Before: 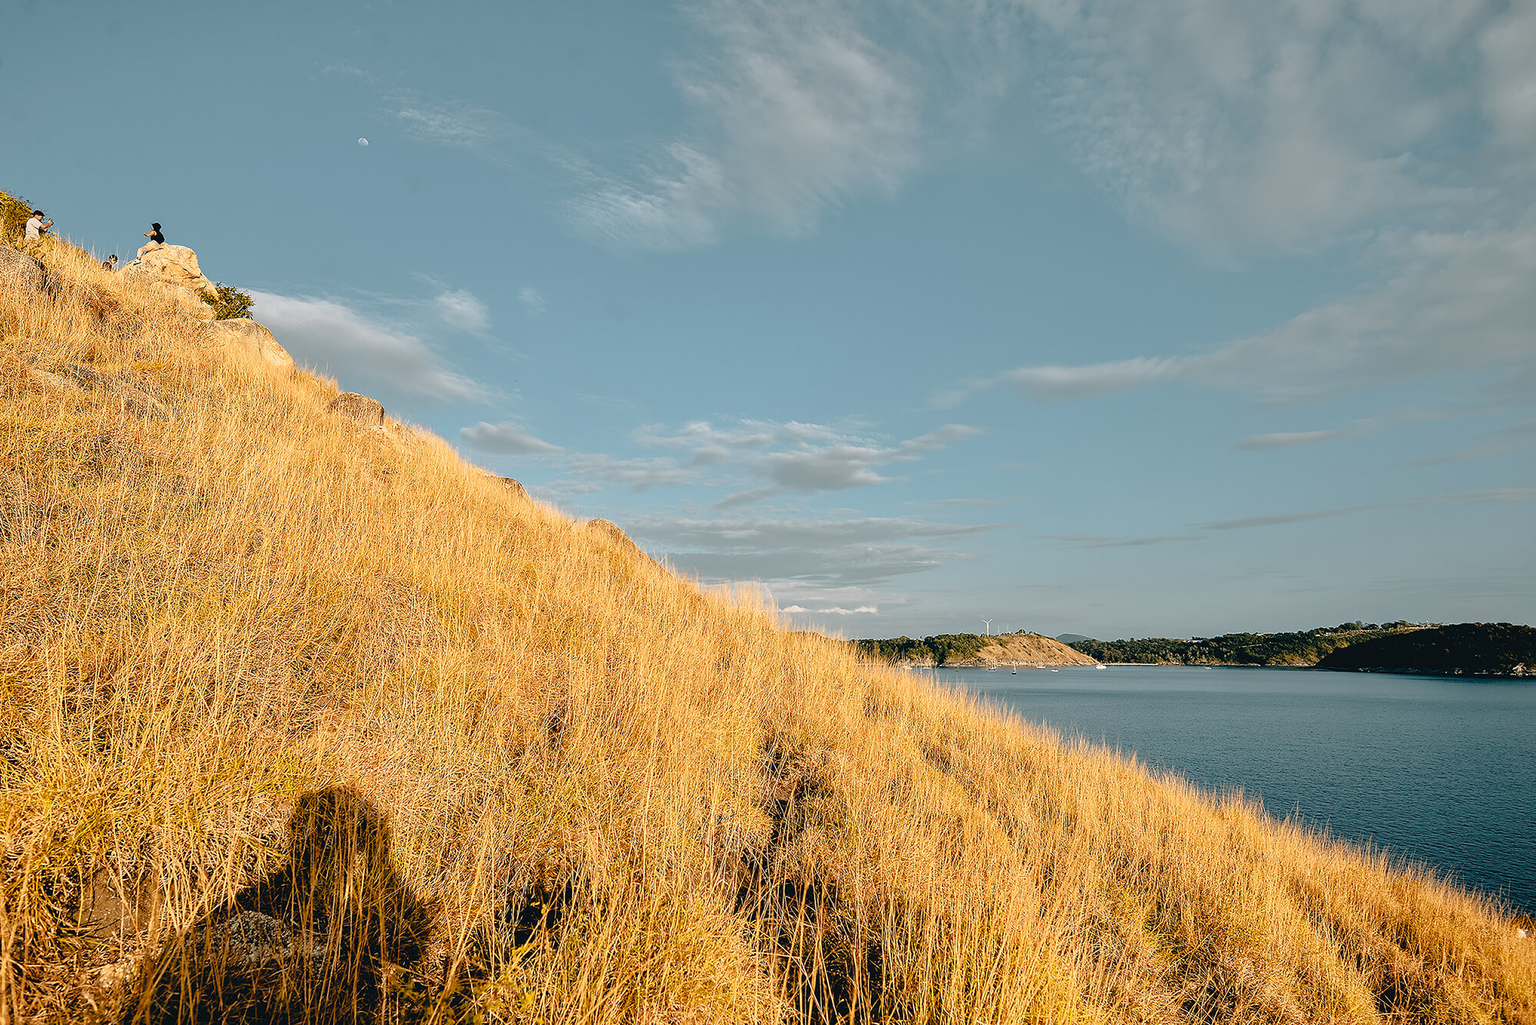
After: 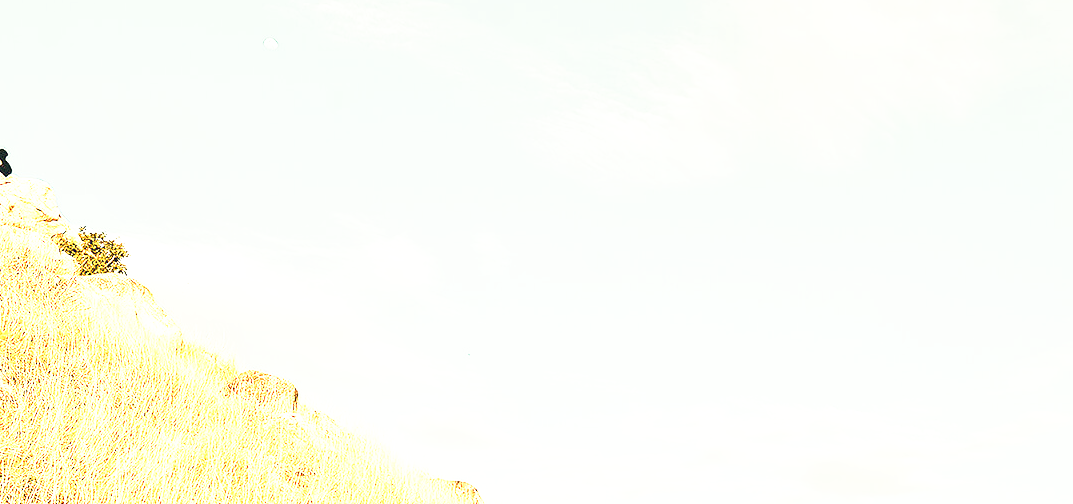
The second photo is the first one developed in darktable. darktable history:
exposure: black level correction 0, exposure 1.35 EV, compensate exposure bias true, compensate highlight preservation false
crop: left 10.121%, top 10.631%, right 36.218%, bottom 51.526%
base curve: curves: ch0 [(0, 0) (0.495, 0.917) (1, 1)], preserve colors none
white balance: red 1.08, blue 0.791
contrast brightness saturation: saturation -0.05
local contrast: highlights 100%, shadows 100%, detail 120%, midtone range 0.2
rotate and perspective: crop left 0, crop top 0
